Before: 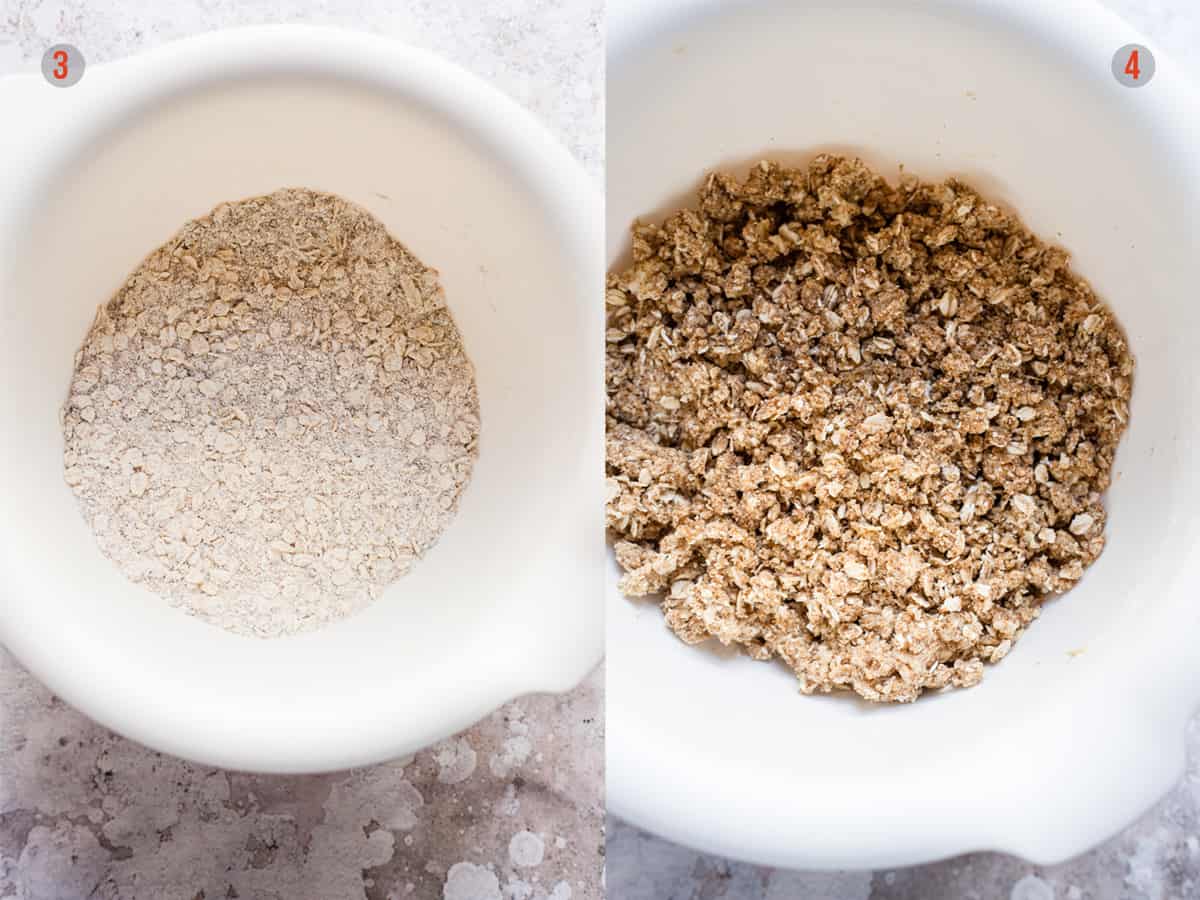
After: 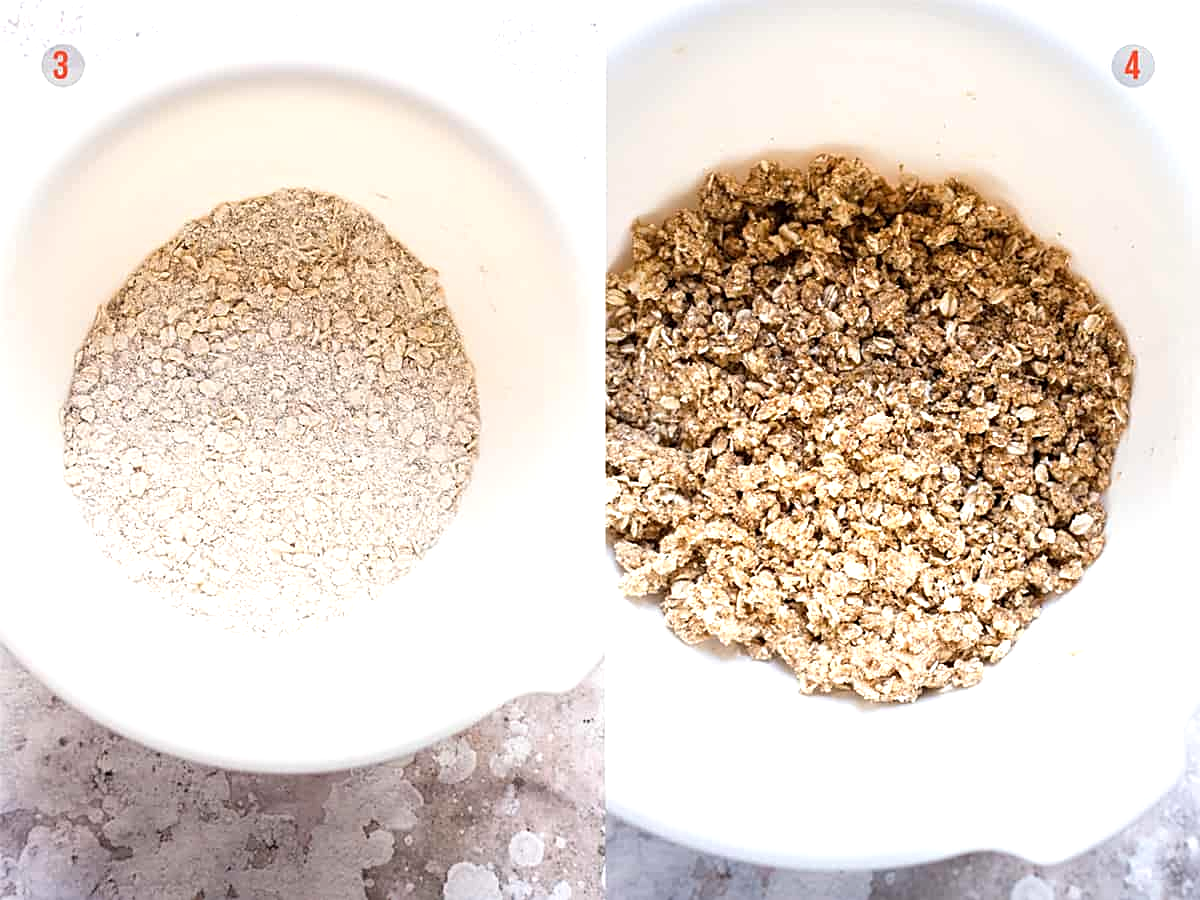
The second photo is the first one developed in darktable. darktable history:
sharpen: on, module defaults
exposure: exposure 0.52 EV, compensate highlight preservation false
